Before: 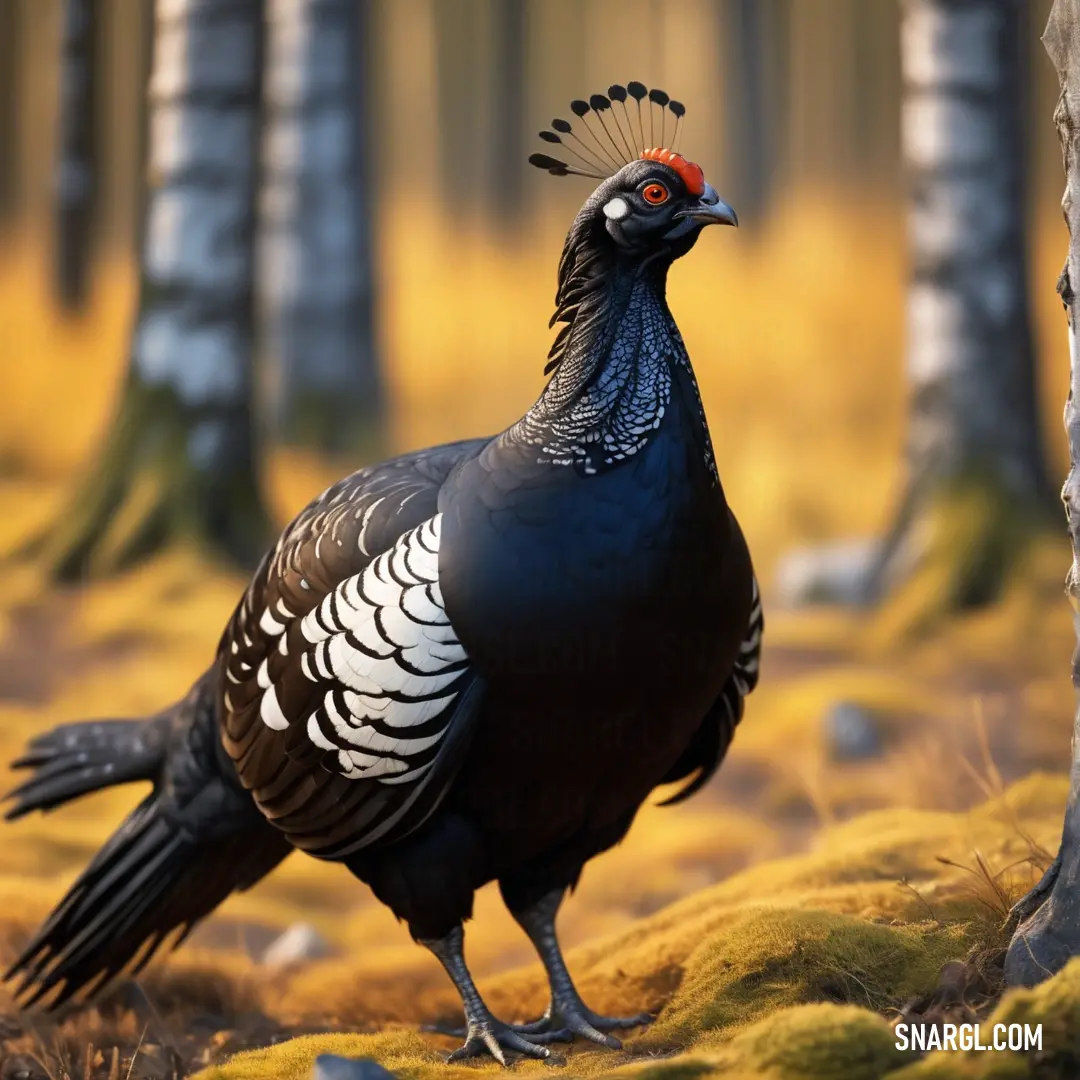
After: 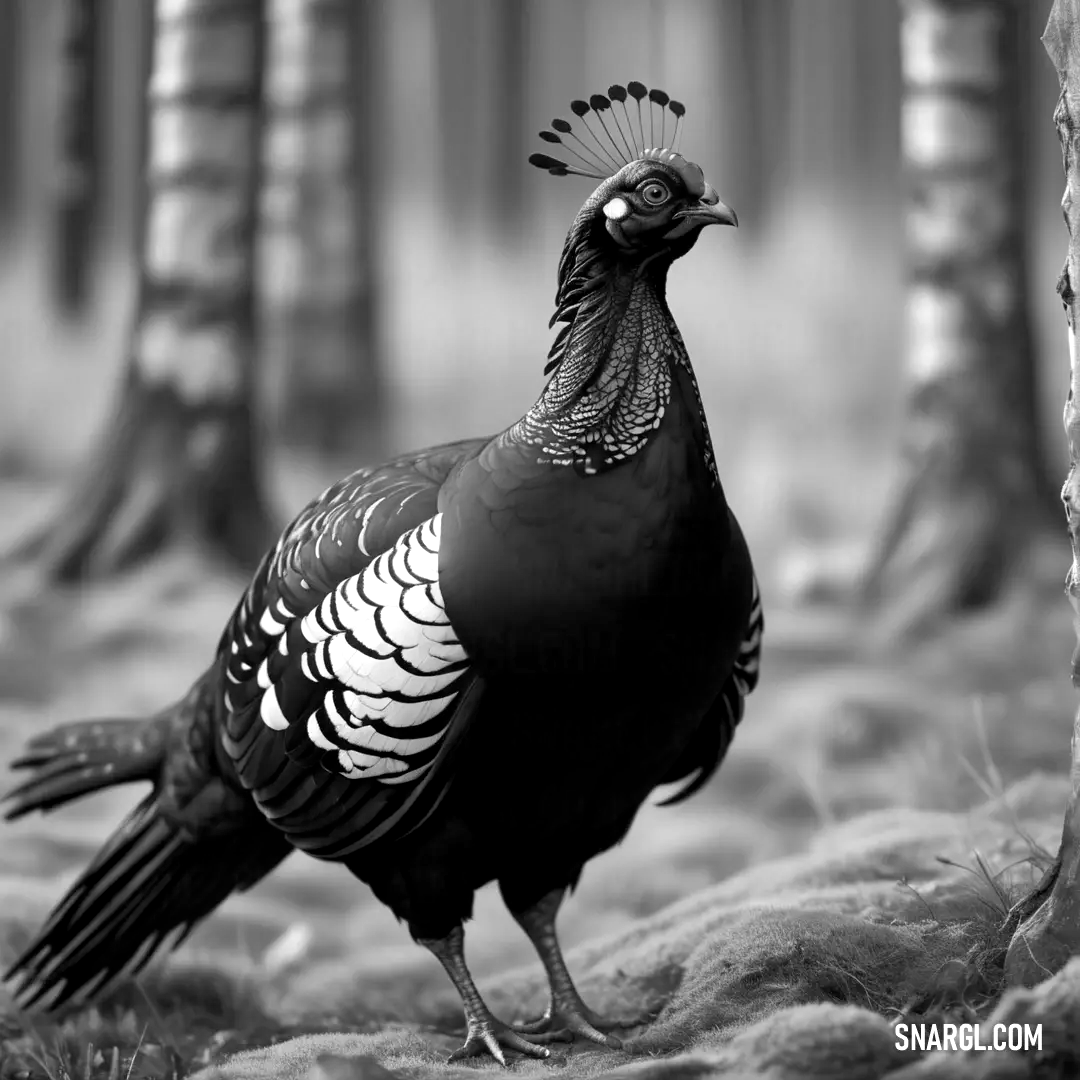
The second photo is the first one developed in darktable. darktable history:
exposure: black level correction 0.003, exposure 0.383 EV, compensate highlight preservation false
color calibration: output gray [0.267, 0.423, 0.261, 0], x 0.382, y 0.392, temperature 4087.68 K
